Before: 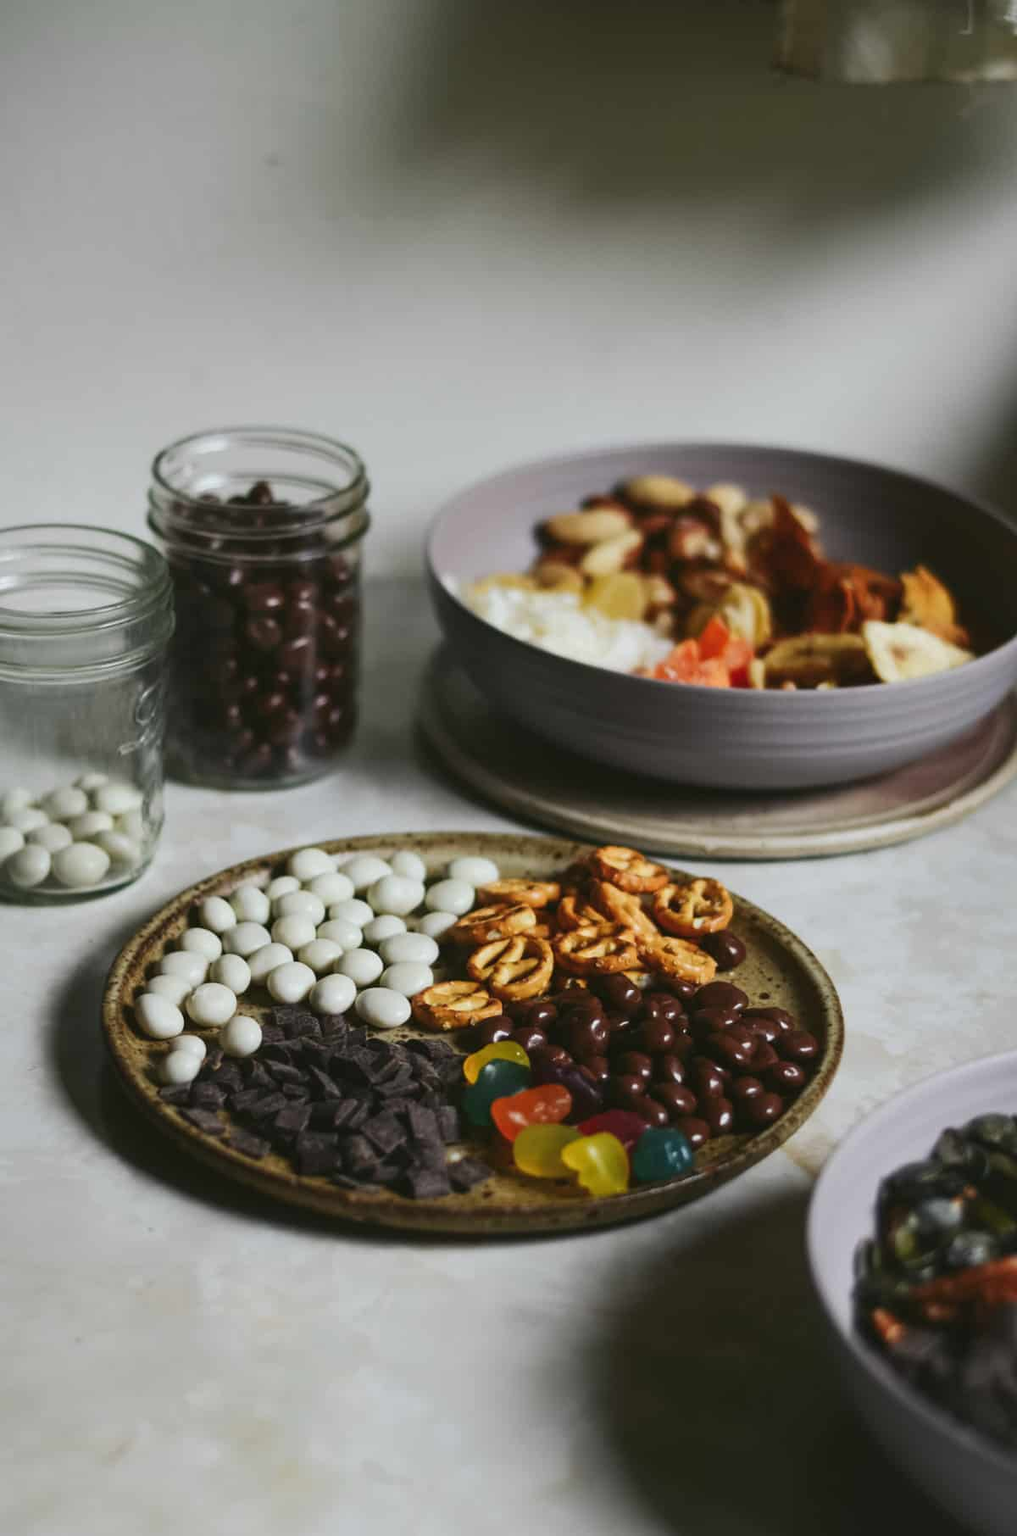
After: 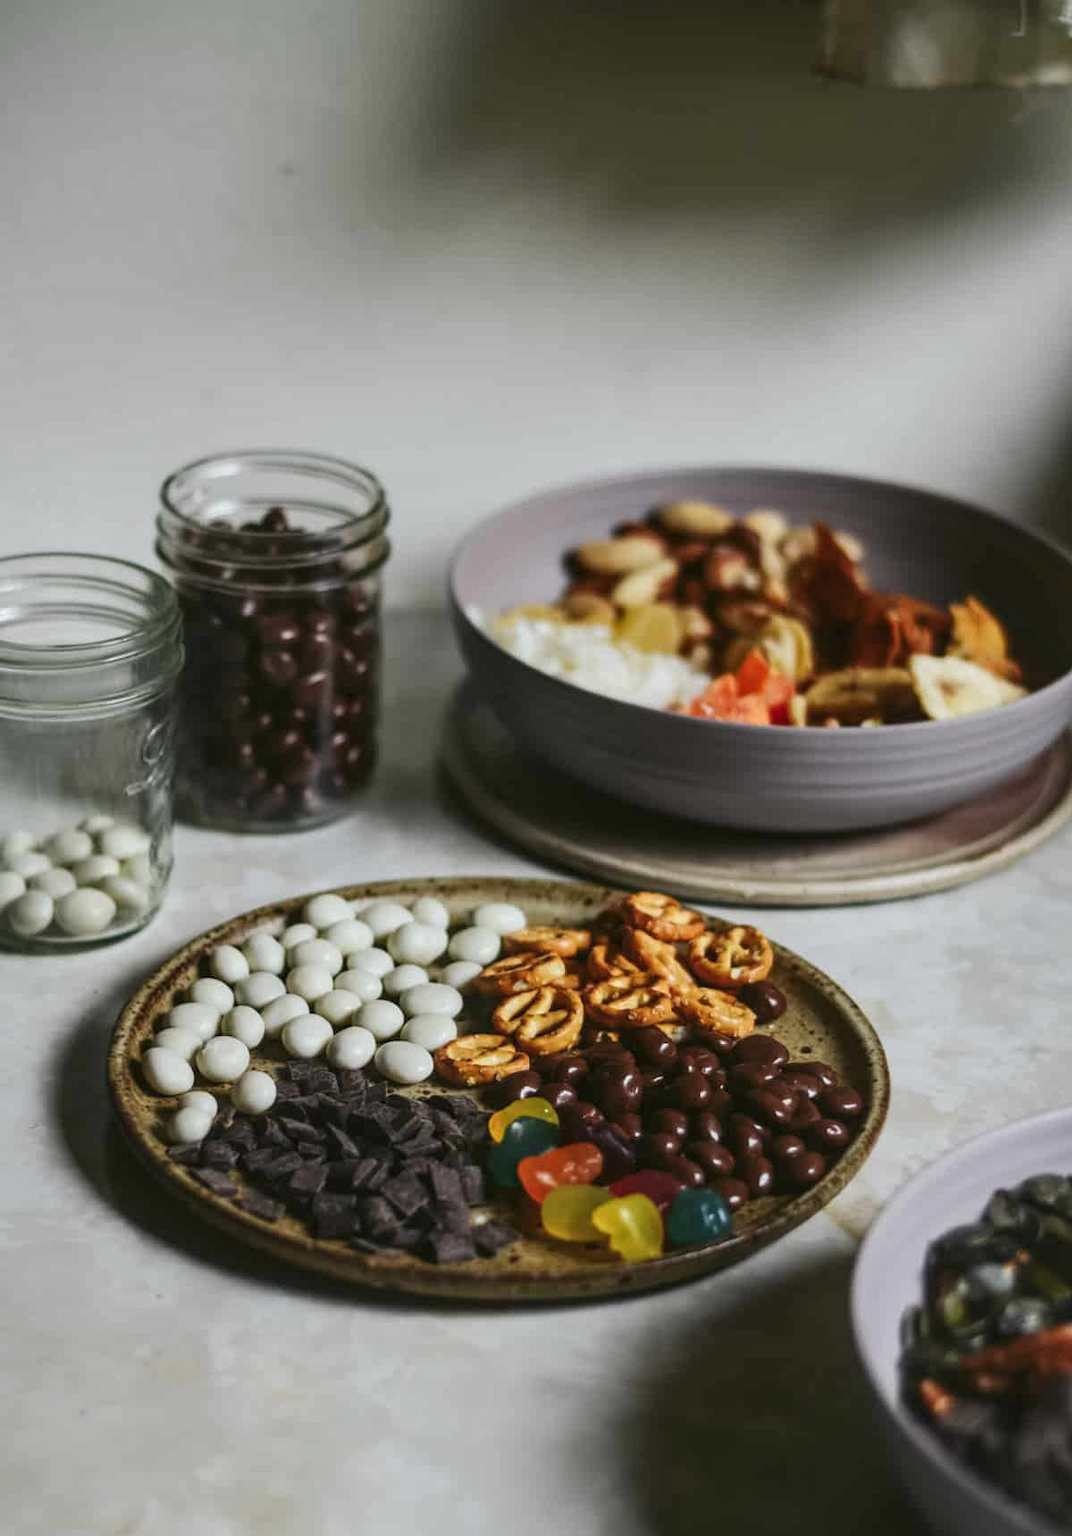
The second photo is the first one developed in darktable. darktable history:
crop and rotate: top 0%, bottom 5.097%
local contrast: on, module defaults
